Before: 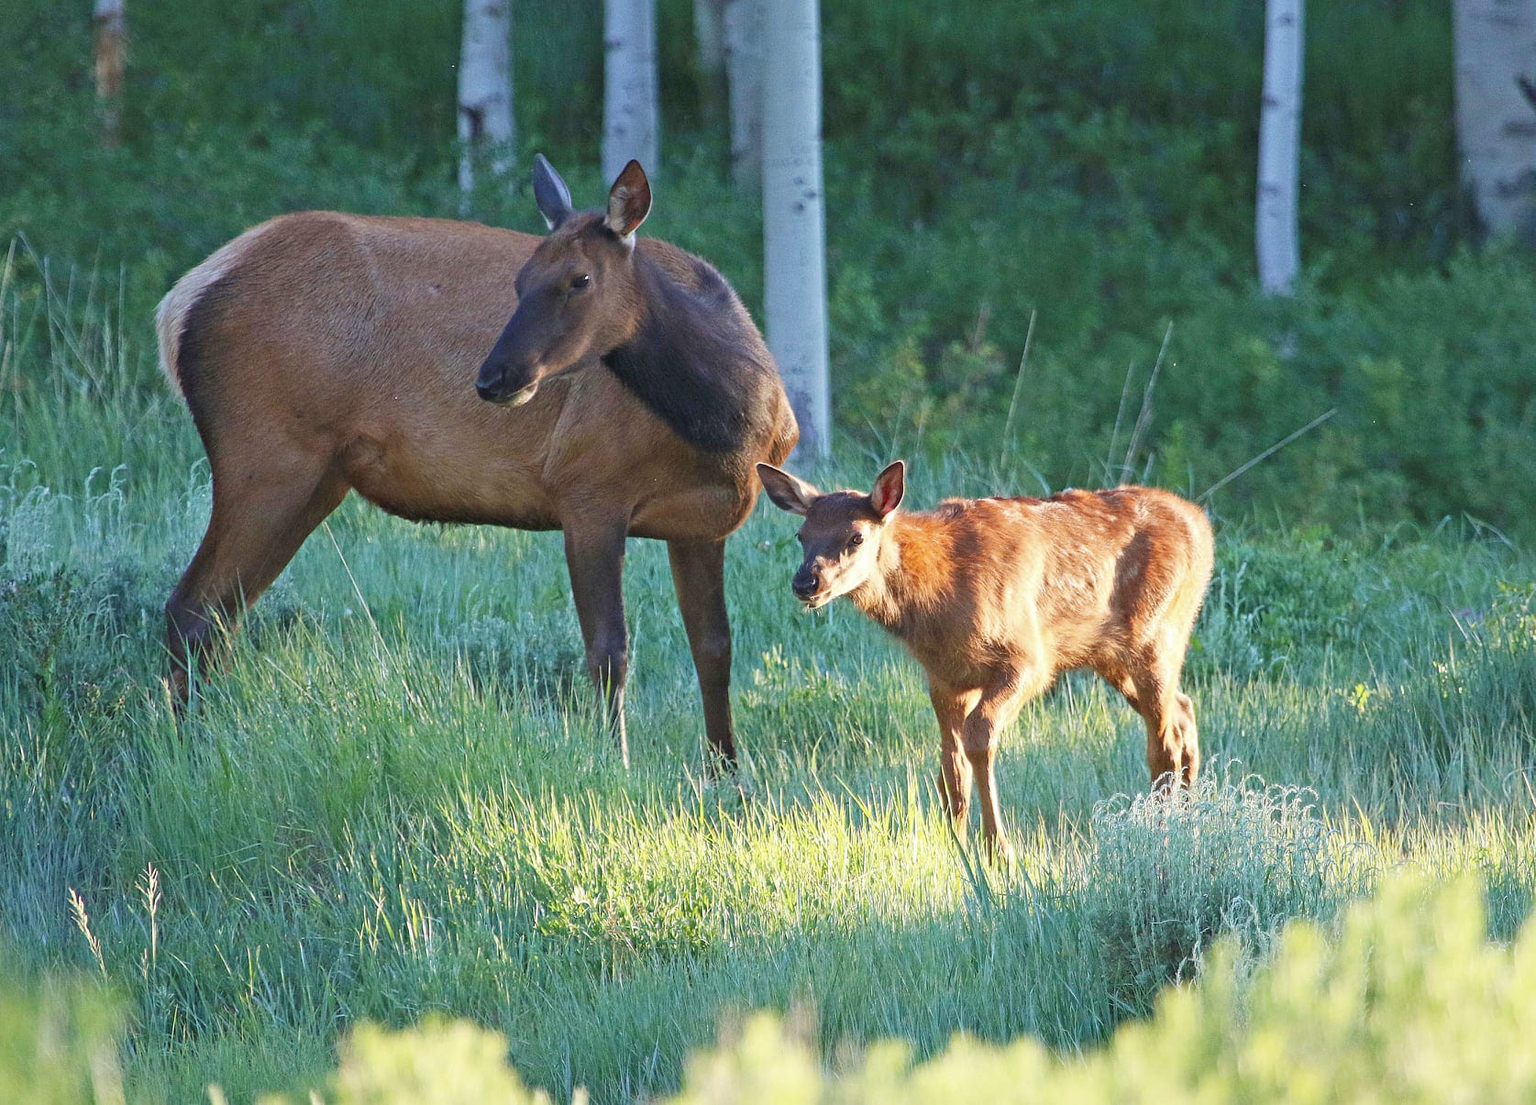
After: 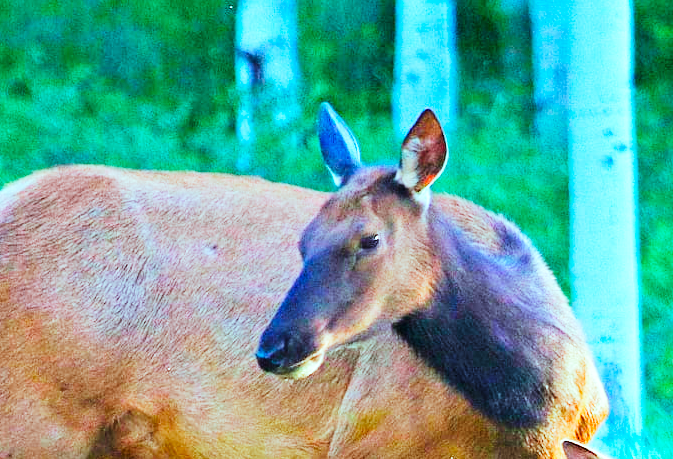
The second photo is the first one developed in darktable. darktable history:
color balance rgb: highlights gain › luminance -33.094%, highlights gain › chroma 5.64%, highlights gain › hue 216.39°, perceptual saturation grading › global saturation 20%, perceptual saturation grading › highlights -25.628%, perceptual saturation grading › shadows 50.057%, perceptual brilliance grading › global brilliance 10.76%, global vibrance 20%
crop: left 15.72%, top 5.432%, right 44.086%, bottom 56.415%
tone curve: curves: ch0 [(0, 0) (0.004, 0.001) (0.133, 0.112) (0.325, 0.362) (0.832, 0.893) (1, 1)], color space Lab, linked channels, preserve colors none
base curve: curves: ch0 [(0, 0) (0.007, 0.004) (0.027, 0.03) (0.046, 0.07) (0.207, 0.54) (0.442, 0.872) (0.673, 0.972) (1, 1)], preserve colors none
